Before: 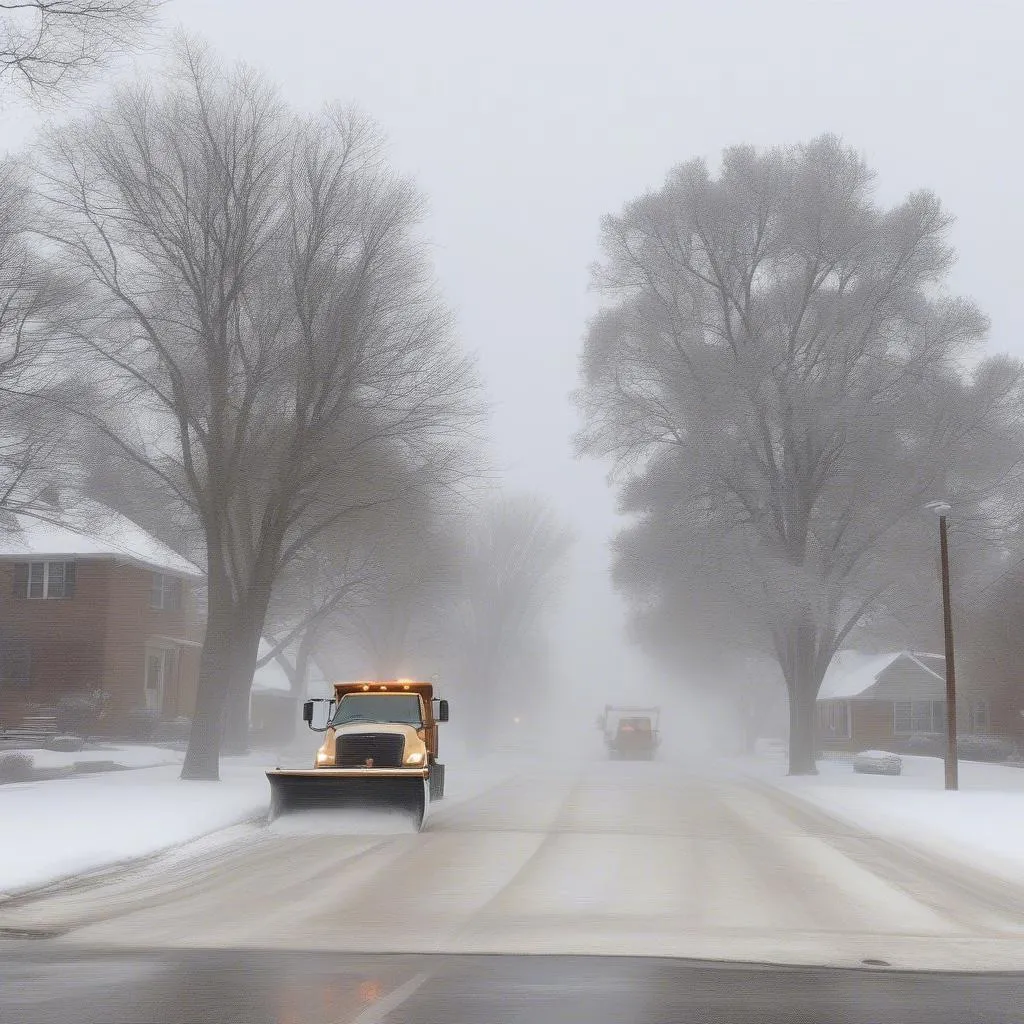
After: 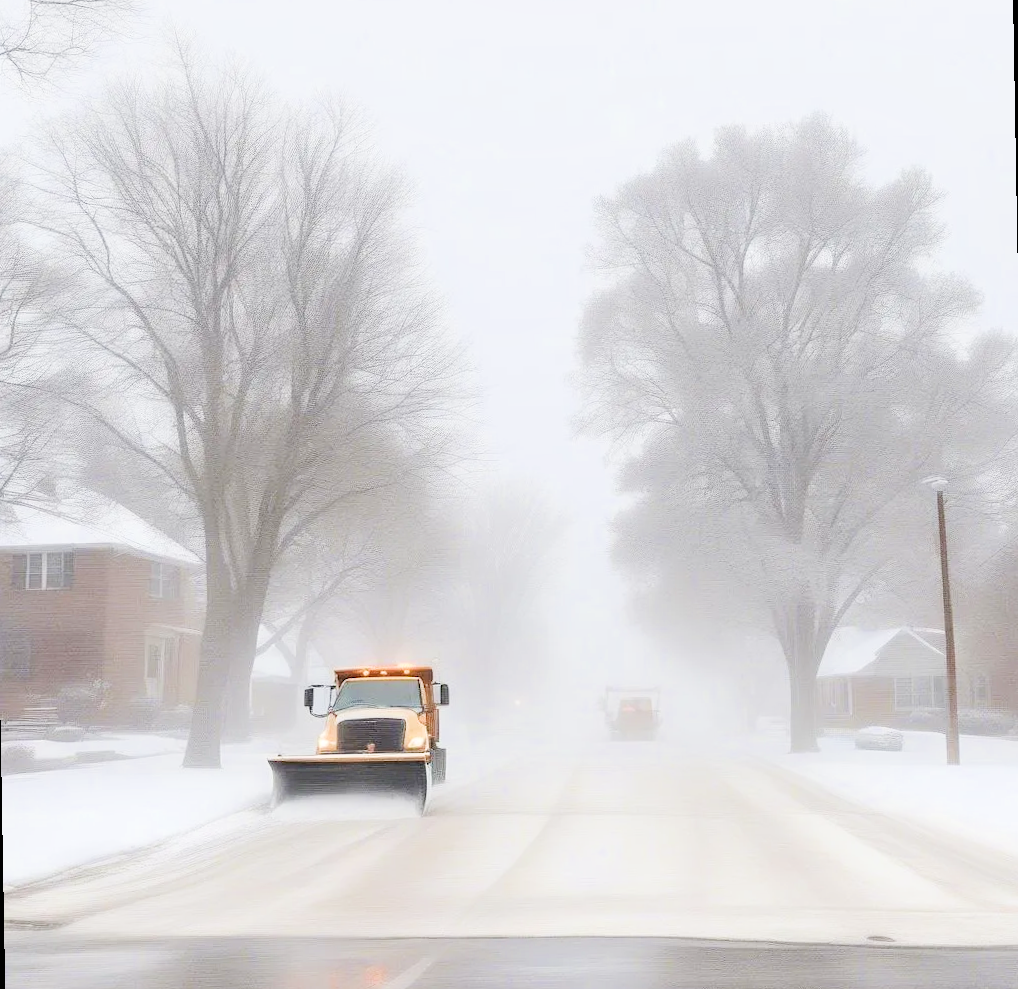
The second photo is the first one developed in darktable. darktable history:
filmic rgb: black relative exposure -7.65 EV, white relative exposure 4.56 EV, hardness 3.61, contrast 1.05
local contrast: highlights 100%, shadows 100%, detail 120%, midtone range 0.2
rotate and perspective: rotation -1°, crop left 0.011, crop right 0.989, crop top 0.025, crop bottom 0.975
exposure: black level correction 0, exposure 1.6 EV, compensate exposure bias true, compensate highlight preservation false
